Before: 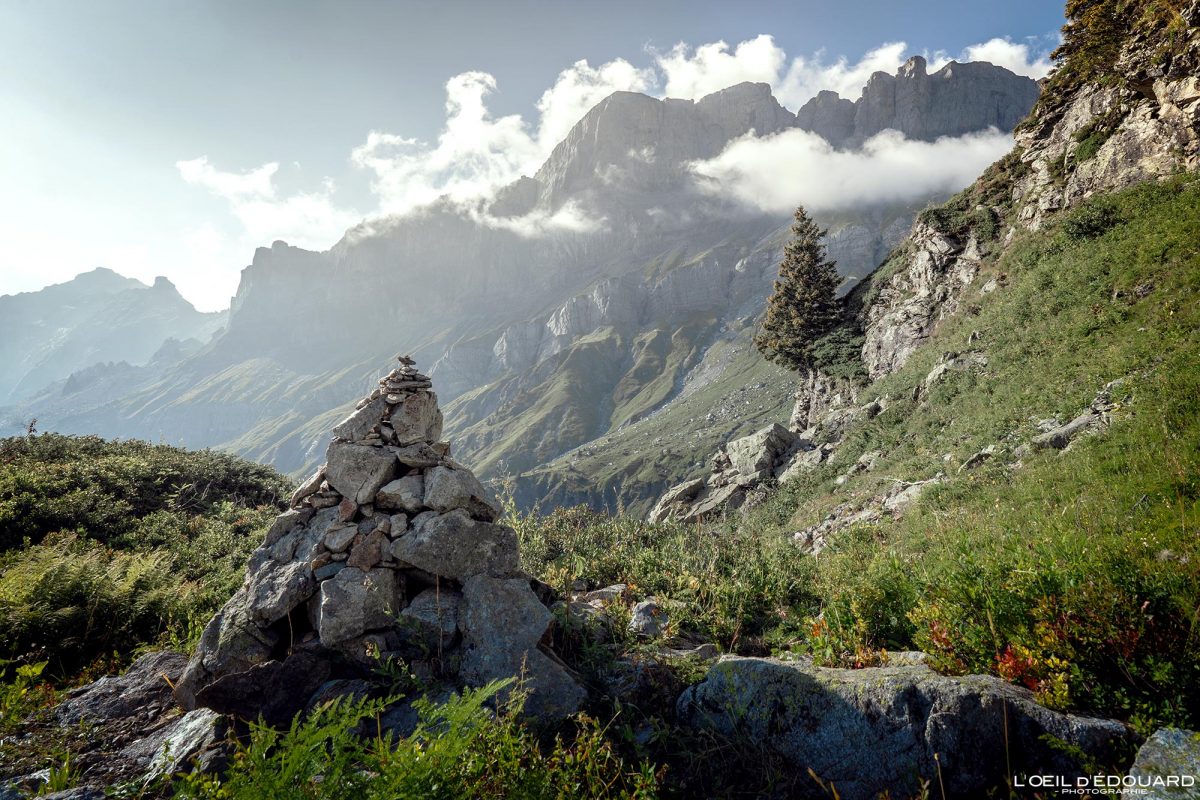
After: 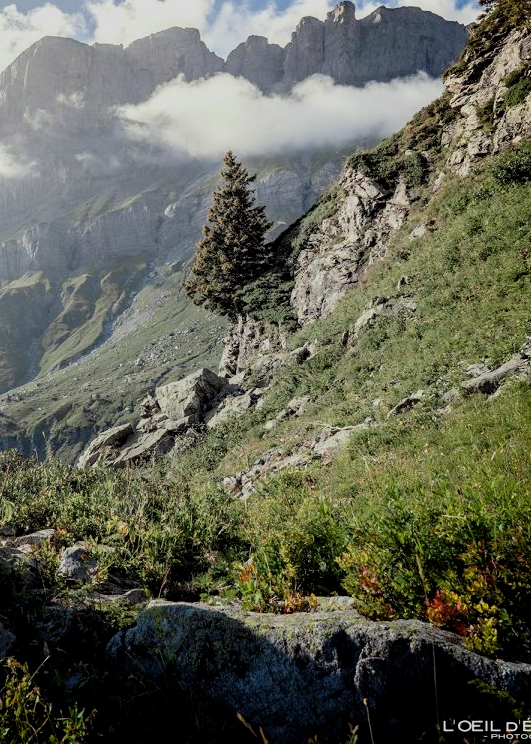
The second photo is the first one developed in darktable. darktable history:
crop: left 47.593%, top 6.929%, right 8.112%
haze removal: compatibility mode true, adaptive false
filmic rgb: middle gray luminance 29.22%, black relative exposure -10.37 EV, white relative exposure 5.47 EV, target black luminance 0%, hardness 3.95, latitude 2.39%, contrast 1.129, highlights saturation mix 5.95%, shadows ↔ highlights balance 14.75%, color science v6 (2022)
